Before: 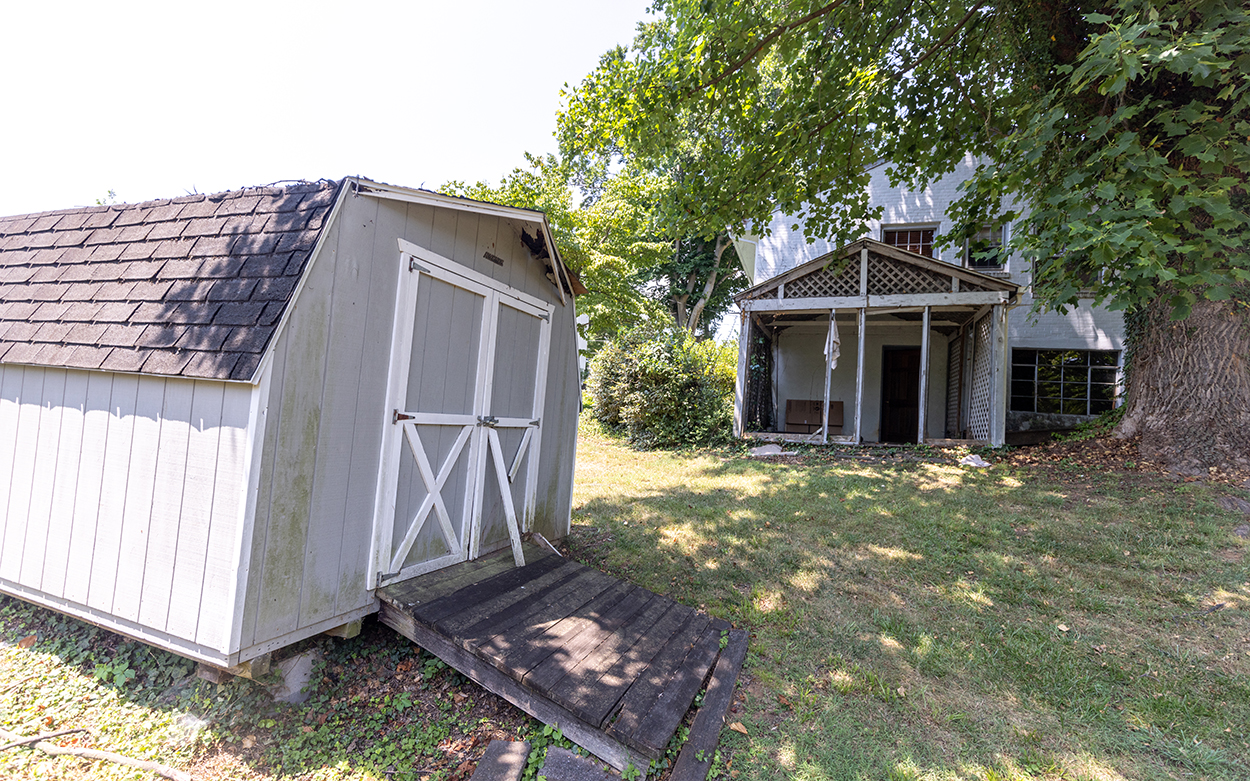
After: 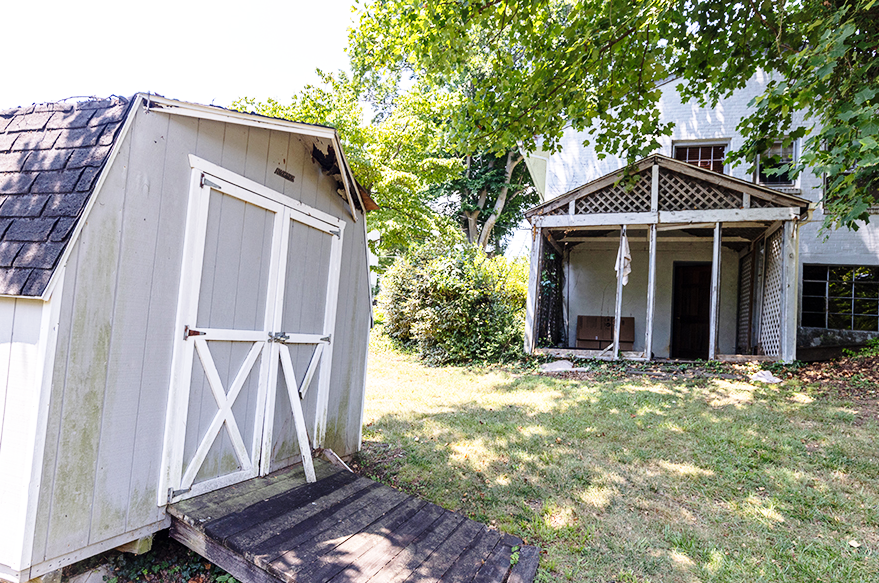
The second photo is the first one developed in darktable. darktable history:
base curve: curves: ch0 [(0, 0) (0.028, 0.03) (0.121, 0.232) (0.46, 0.748) (0.859, 0.968) (1, 1)], preserve colors none
crop and rotate: left 16.784%, top 10.826%, right 12.868%, bottom 14.51%
